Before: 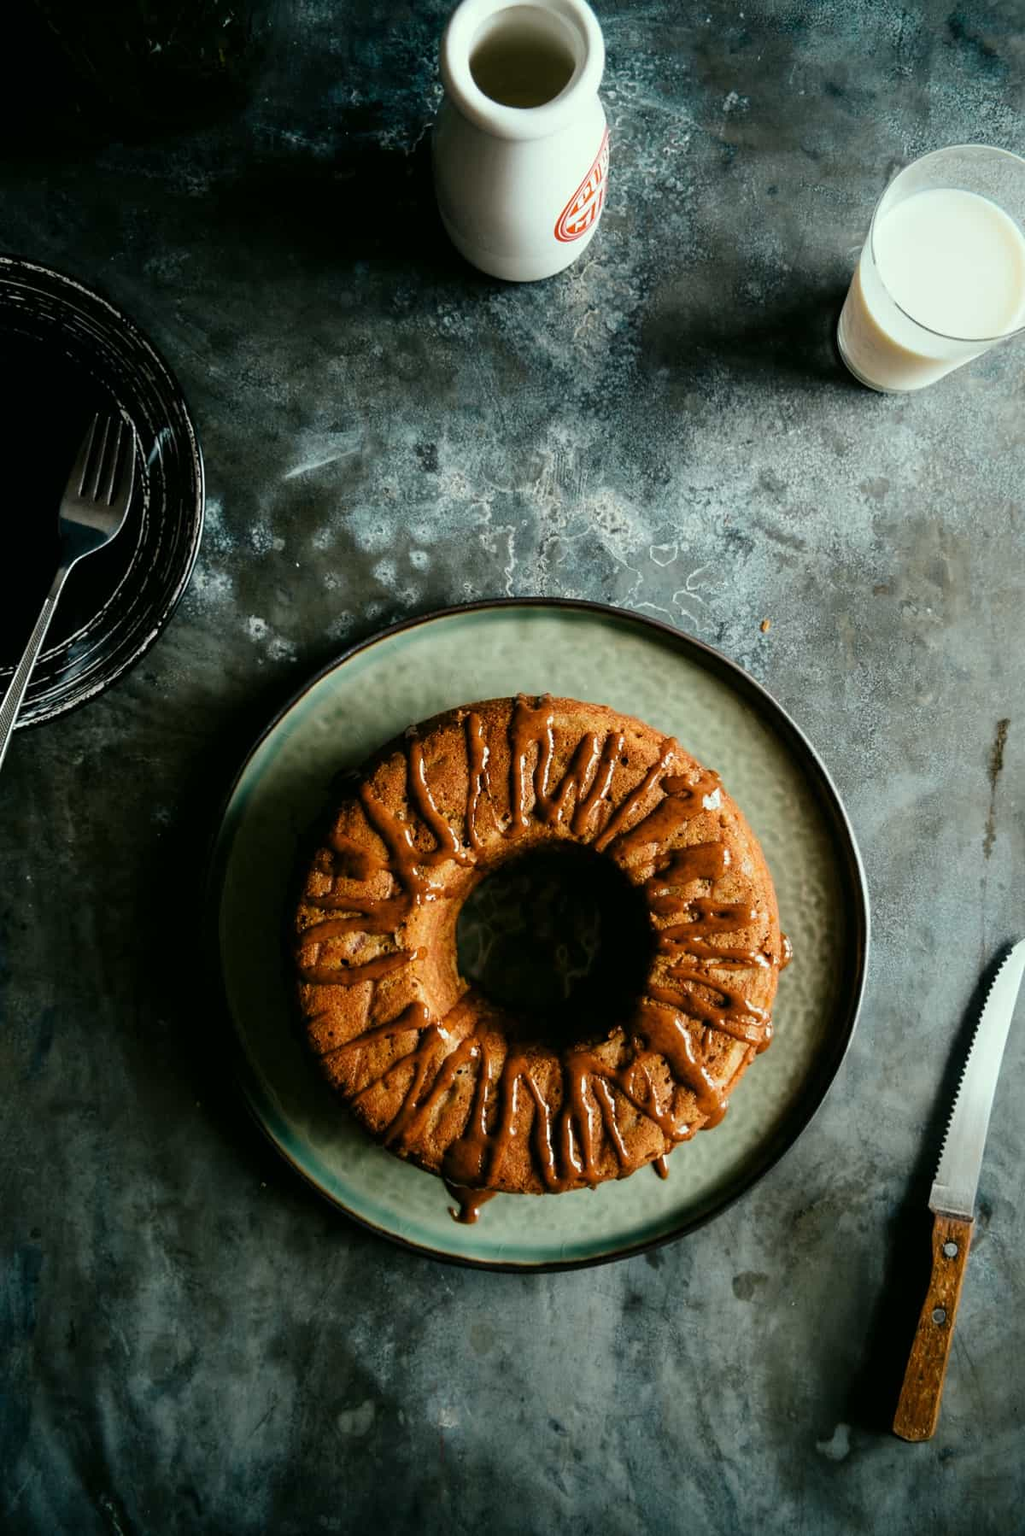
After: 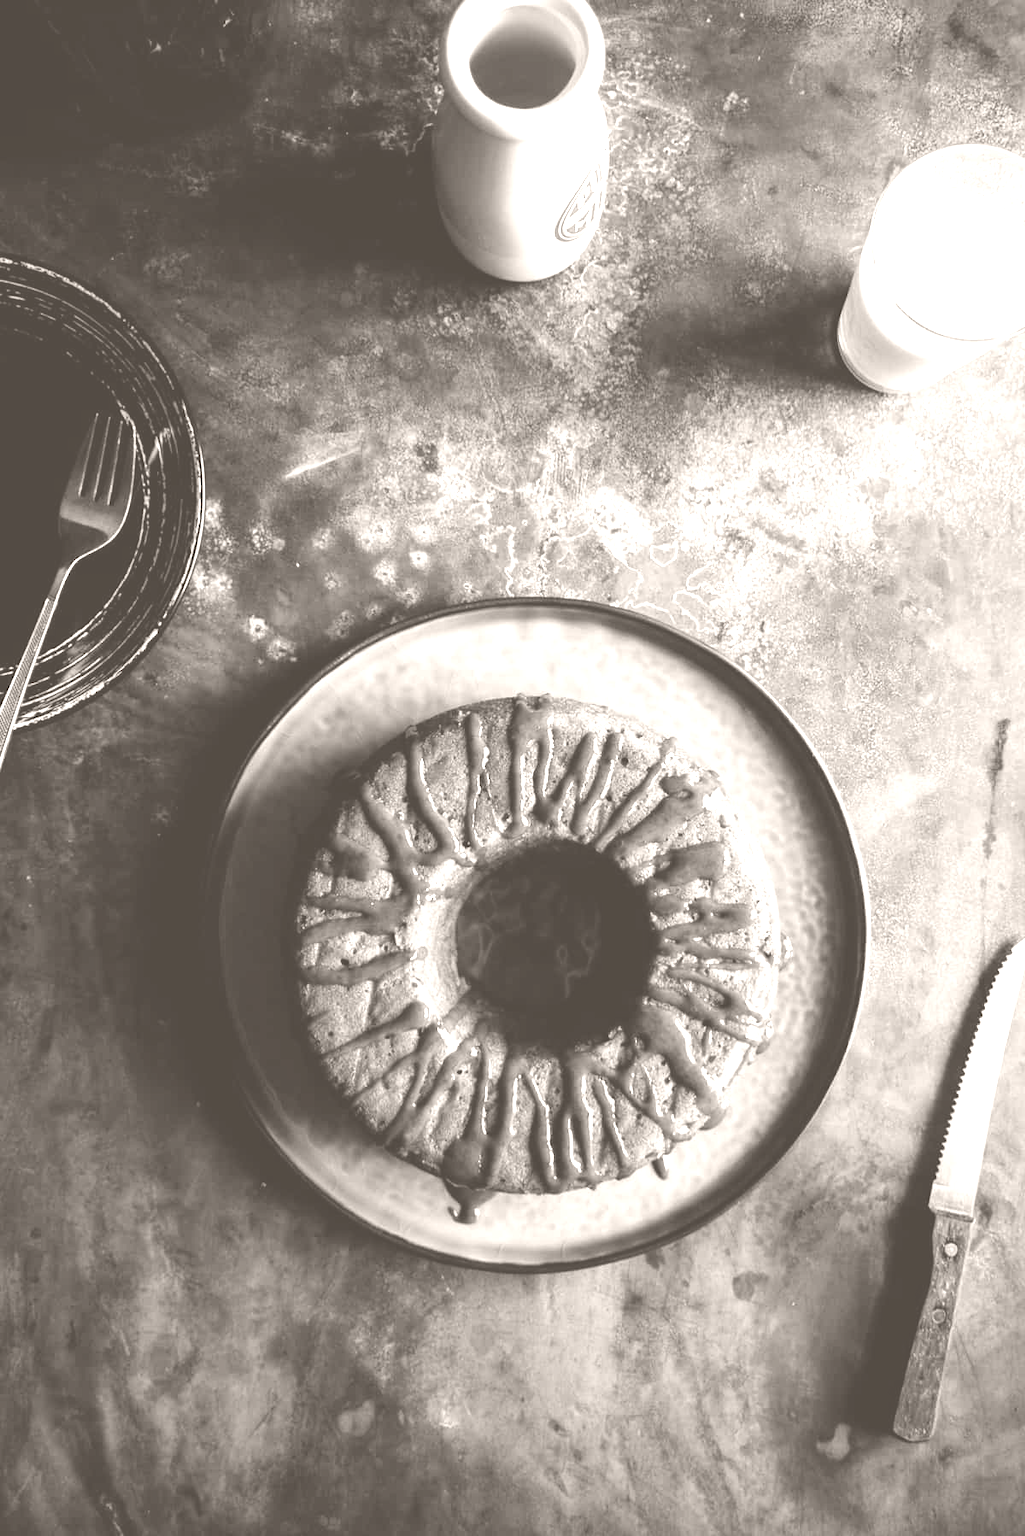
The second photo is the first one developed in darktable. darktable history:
colorize: hue 34.49°, saturation 35.33%, source mix 100%, lightness 55%, version 1
fill light: on, module defaults
